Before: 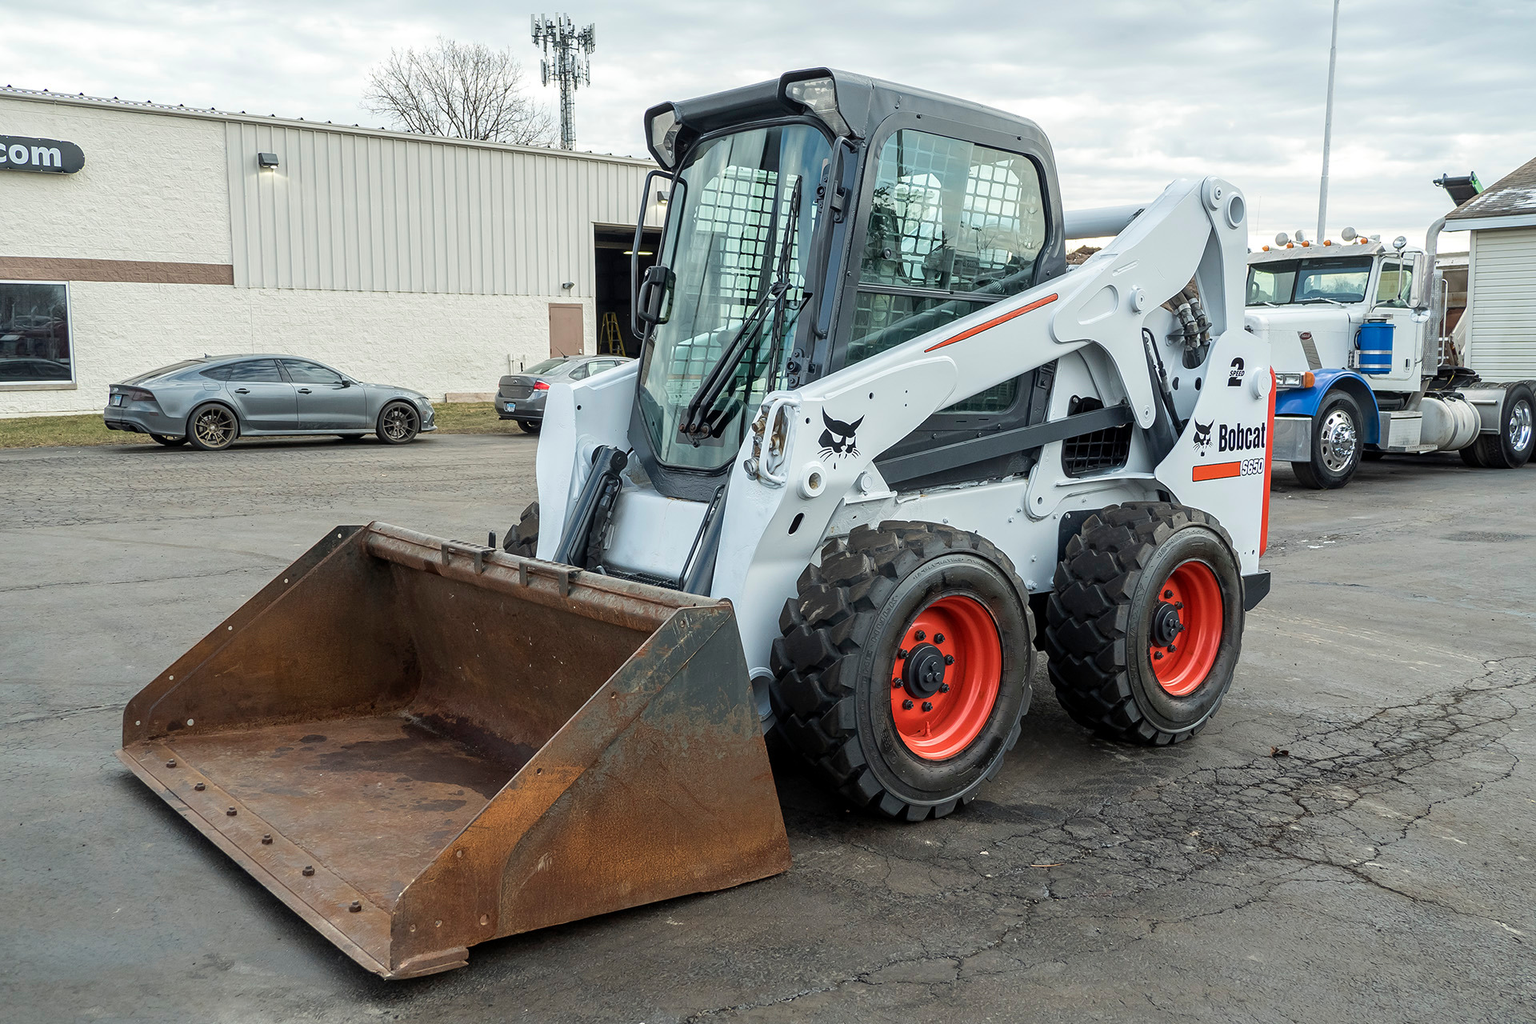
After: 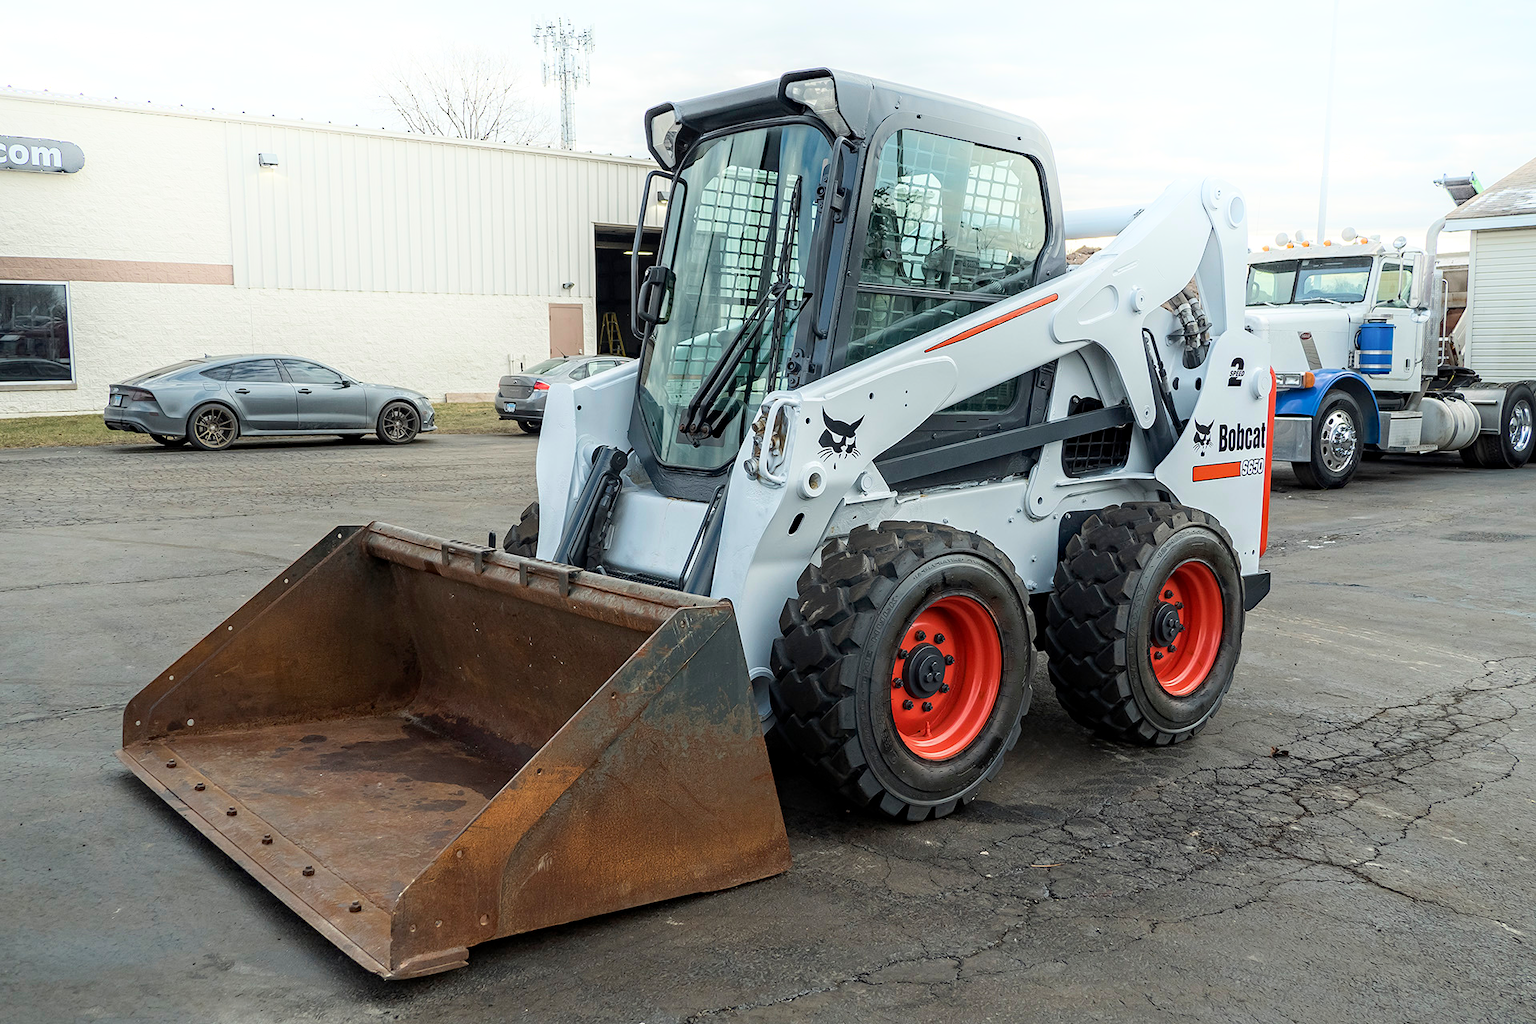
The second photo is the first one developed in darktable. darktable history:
shadows and highlights: shadows -21.3, highlights 100, soften with gaussian
haze removal: compatibility mode true, adaptive false
